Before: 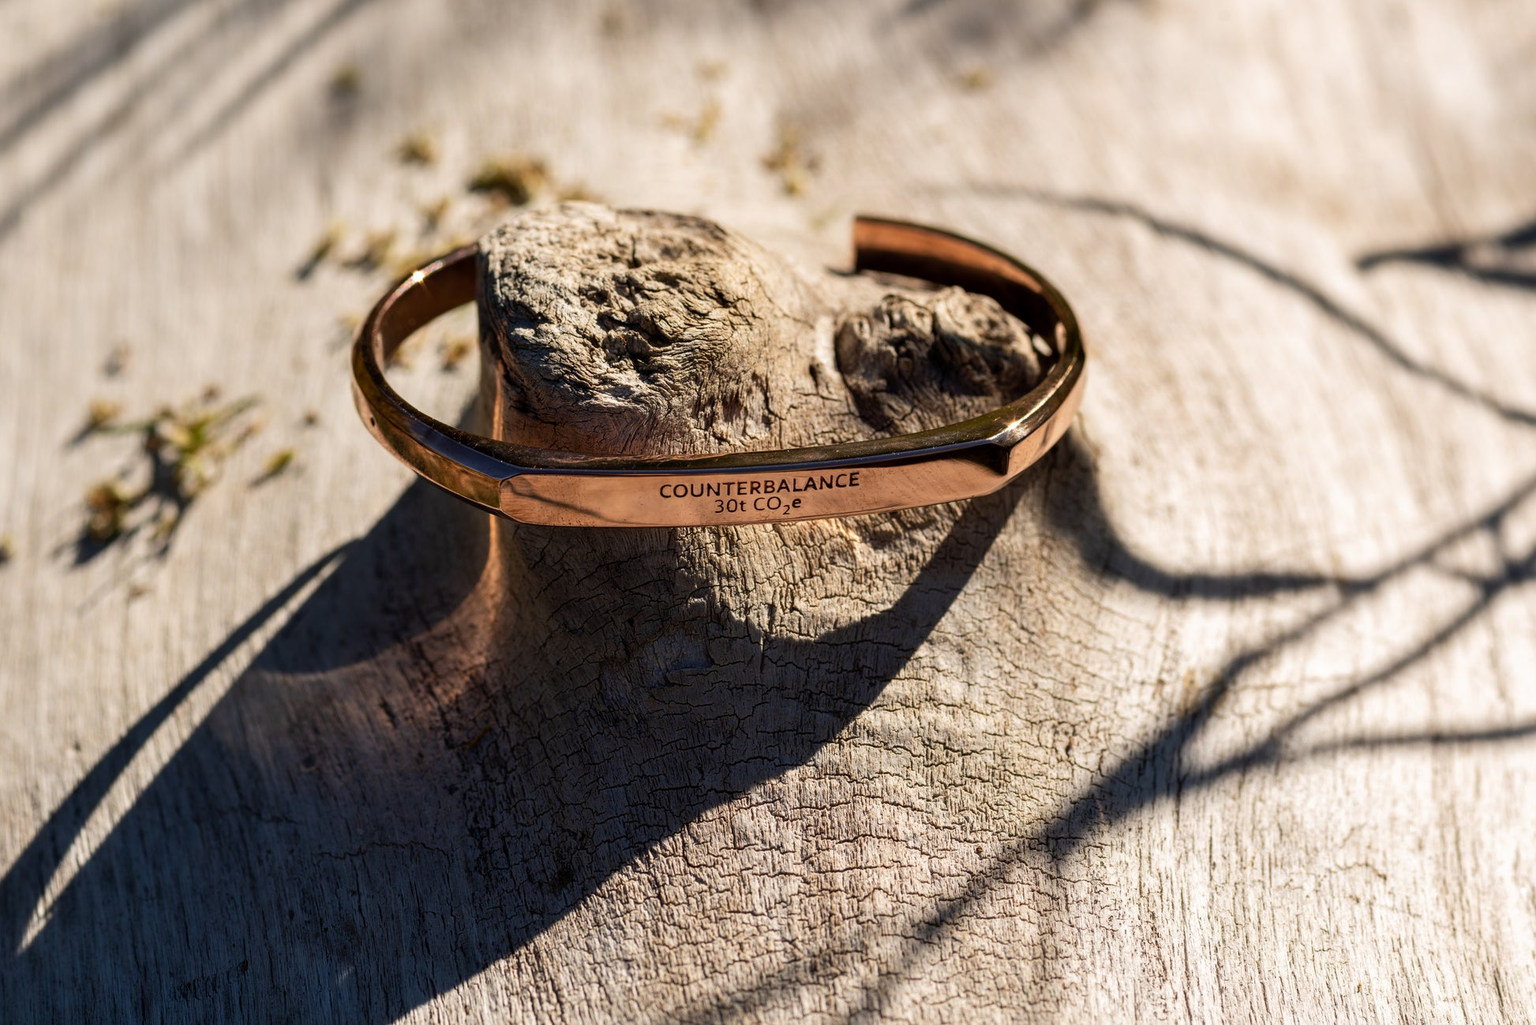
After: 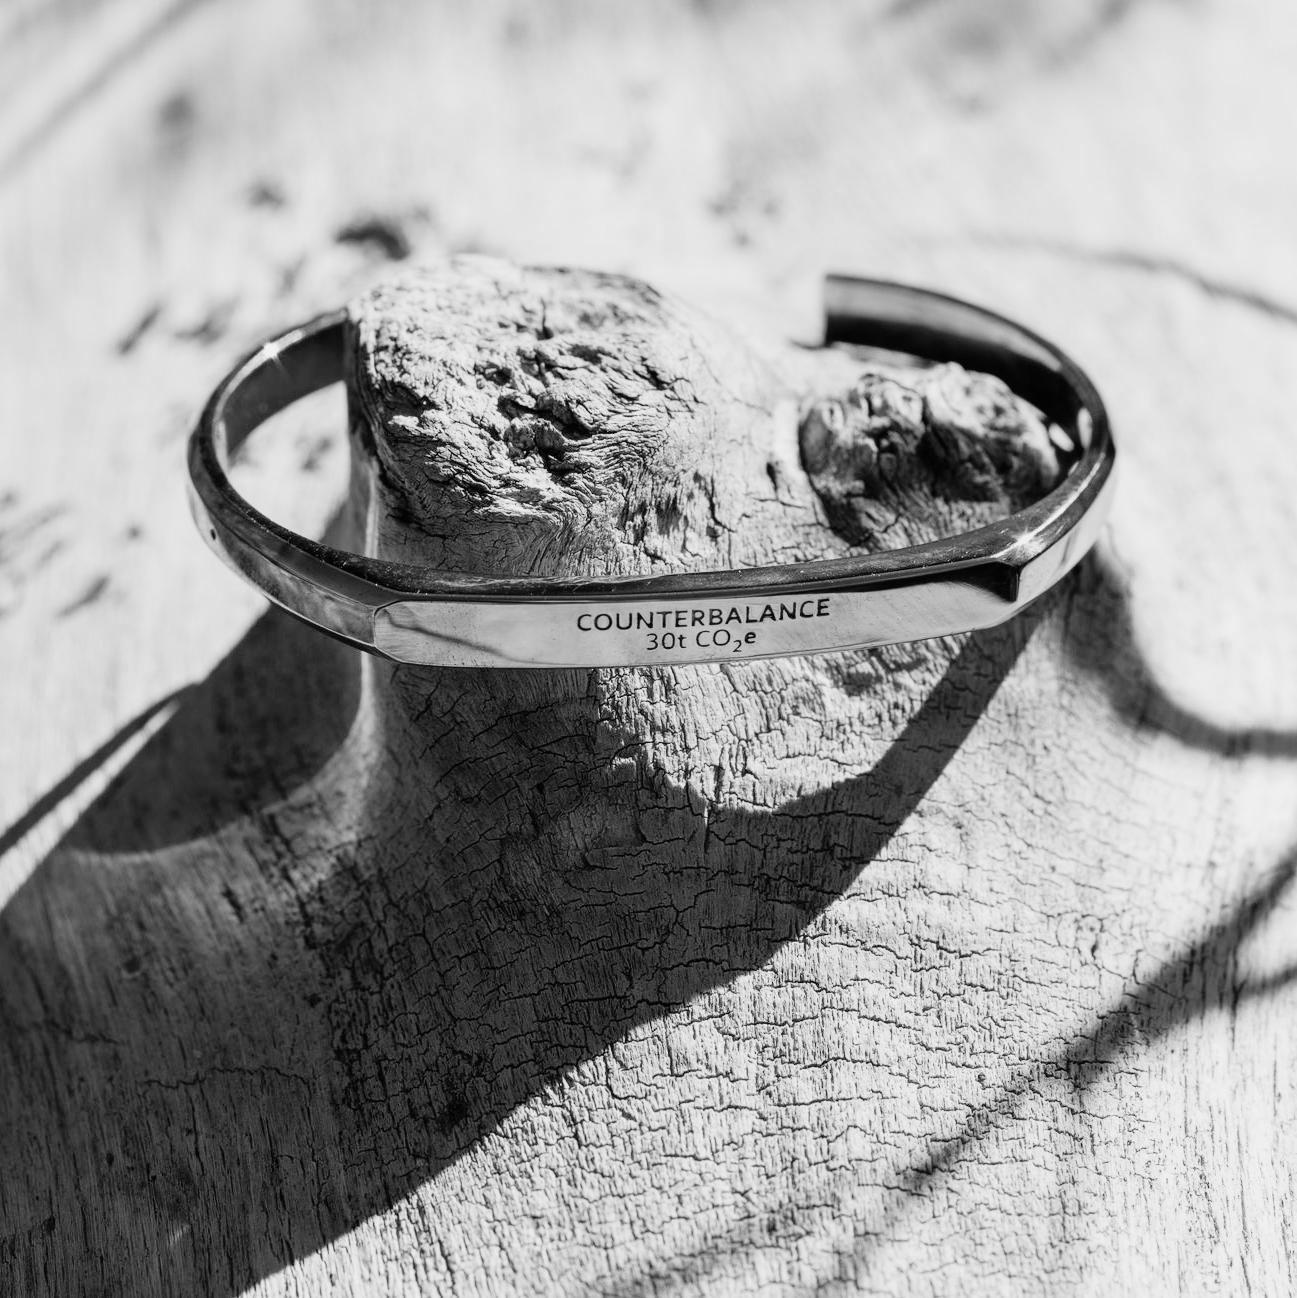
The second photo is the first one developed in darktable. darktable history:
crop and rotate: left 13.342%, right 19.991%
filmic rgb: black relative exposure -8.54 EV, white relative exposure 5.52 EV, hardness 3.39, contrast 1.016
exposure: black level correction -0.002, exposure 1.35 EV, compensate highlight preservation false
contrast brightness saturation: saturation -1
